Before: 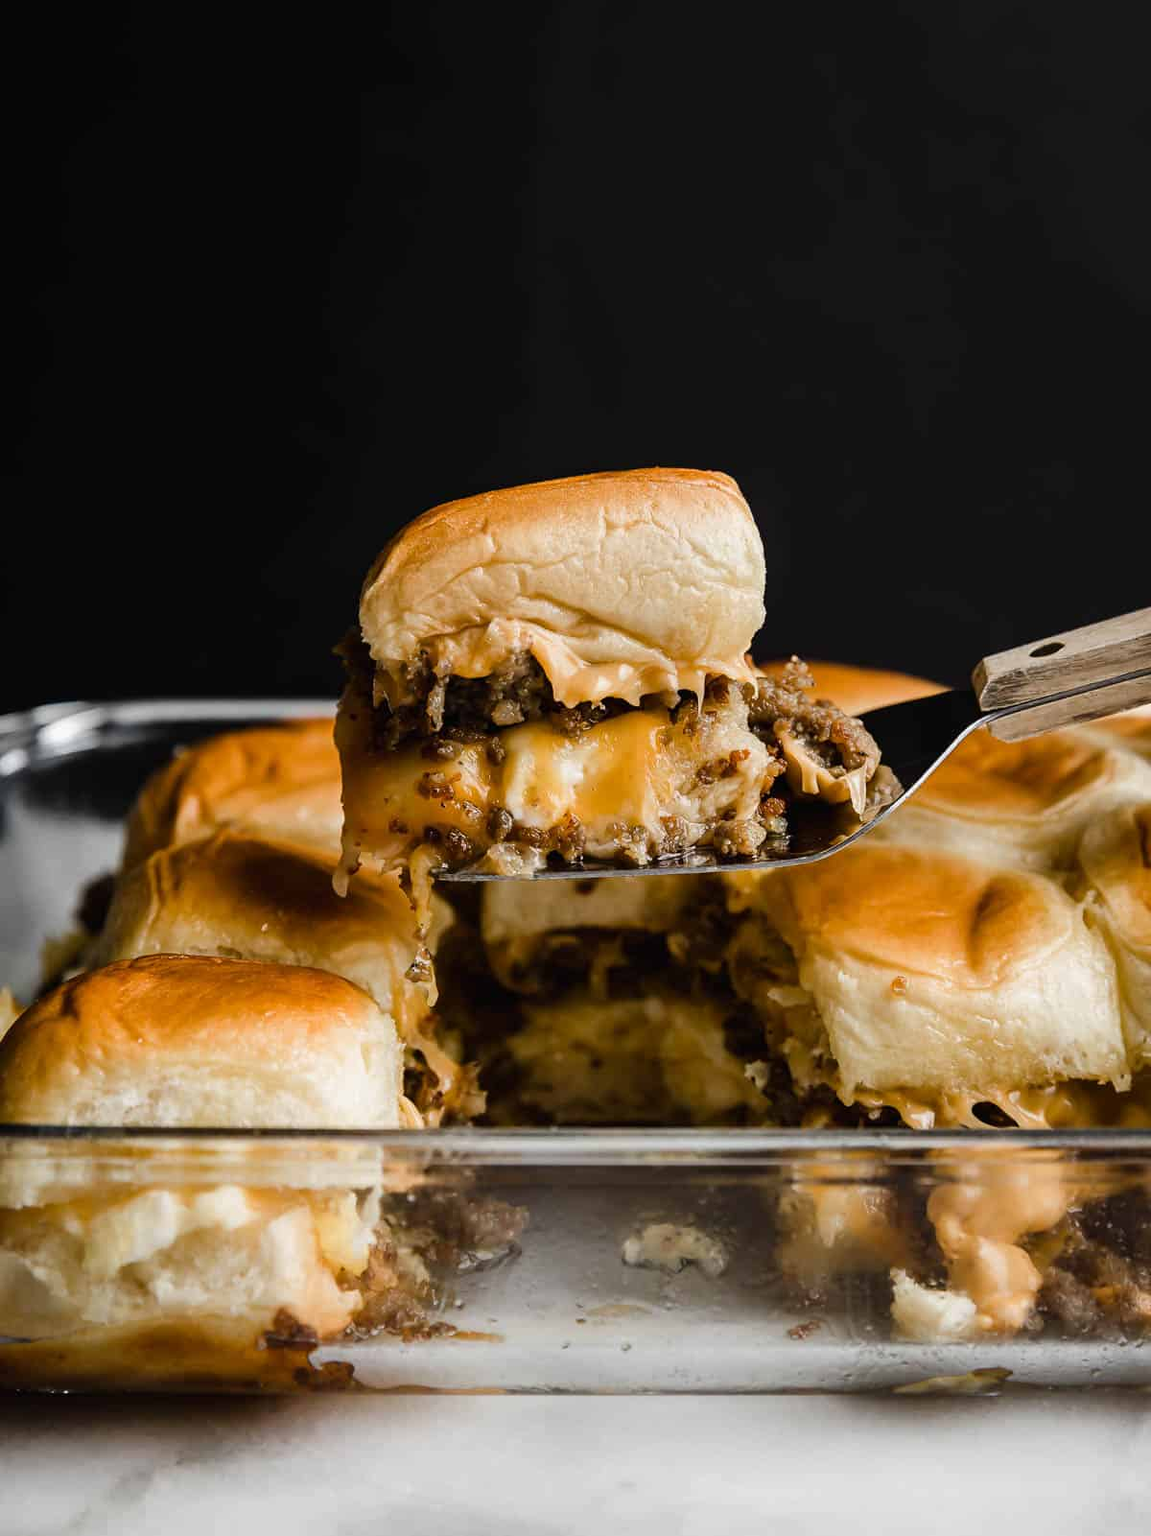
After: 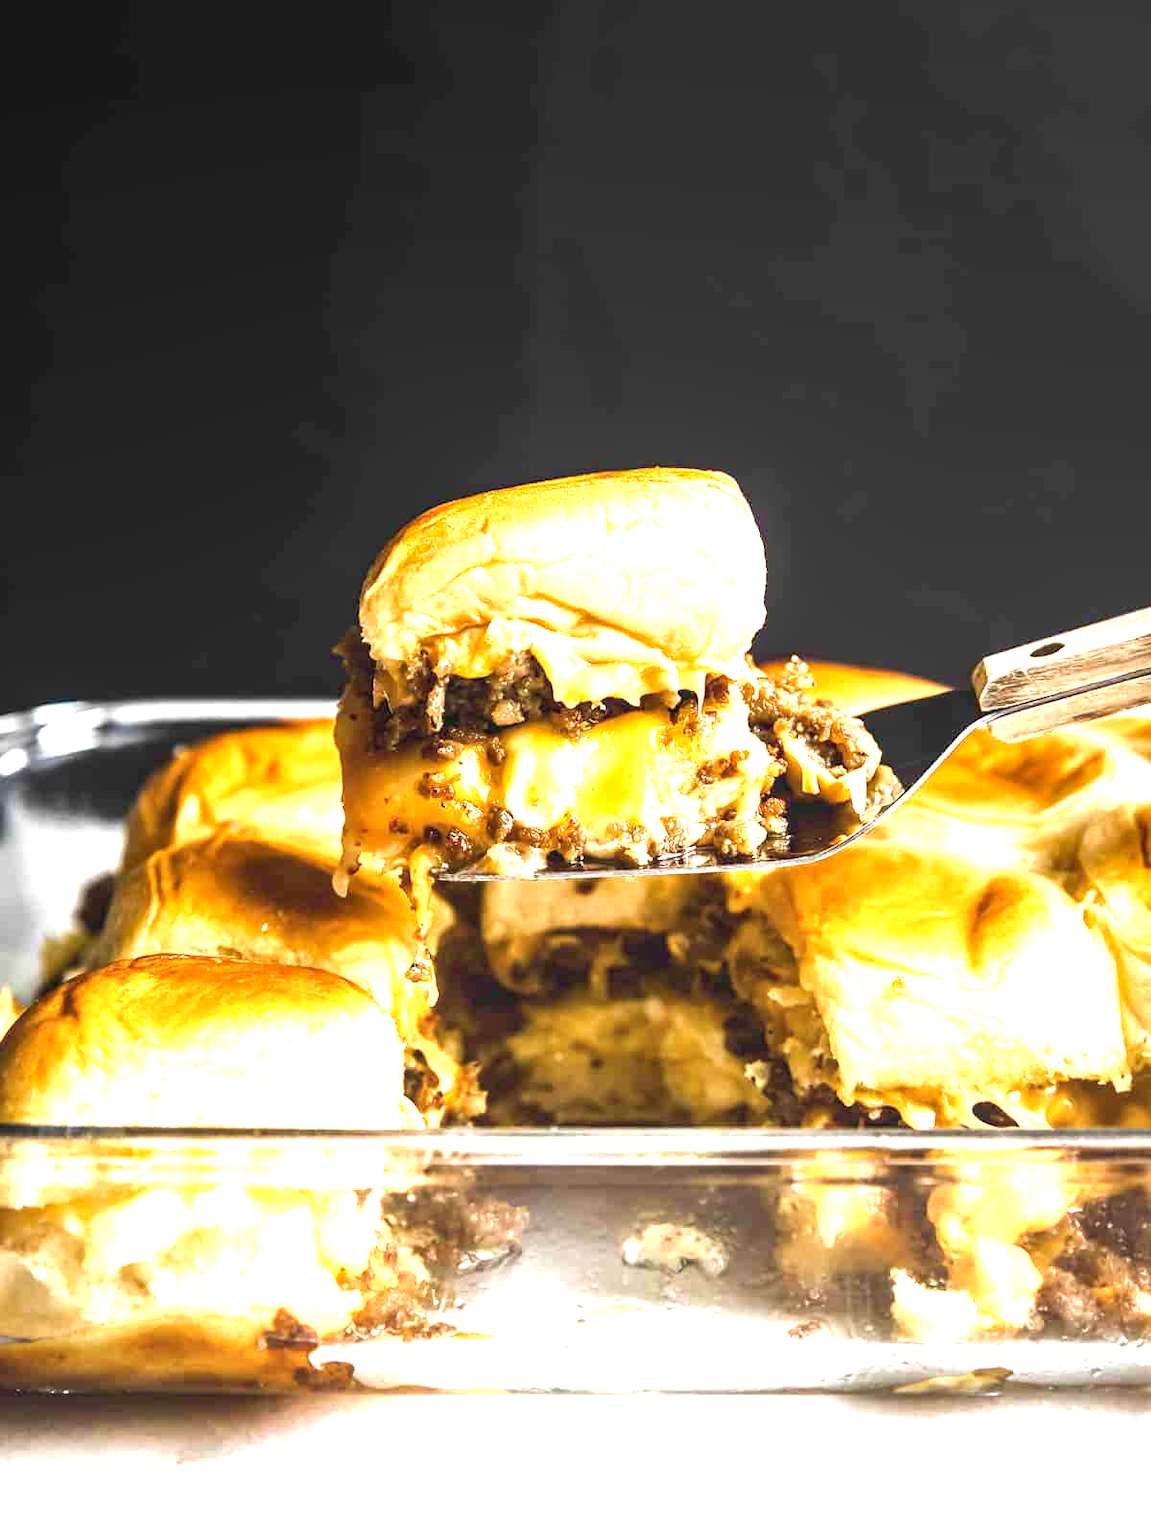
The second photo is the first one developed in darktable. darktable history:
local contrast: detail 109%
velvia: on, module defaults
exposure: exposure 2.01 EV, compensate exposure bias true, compensate highlight preservation false
